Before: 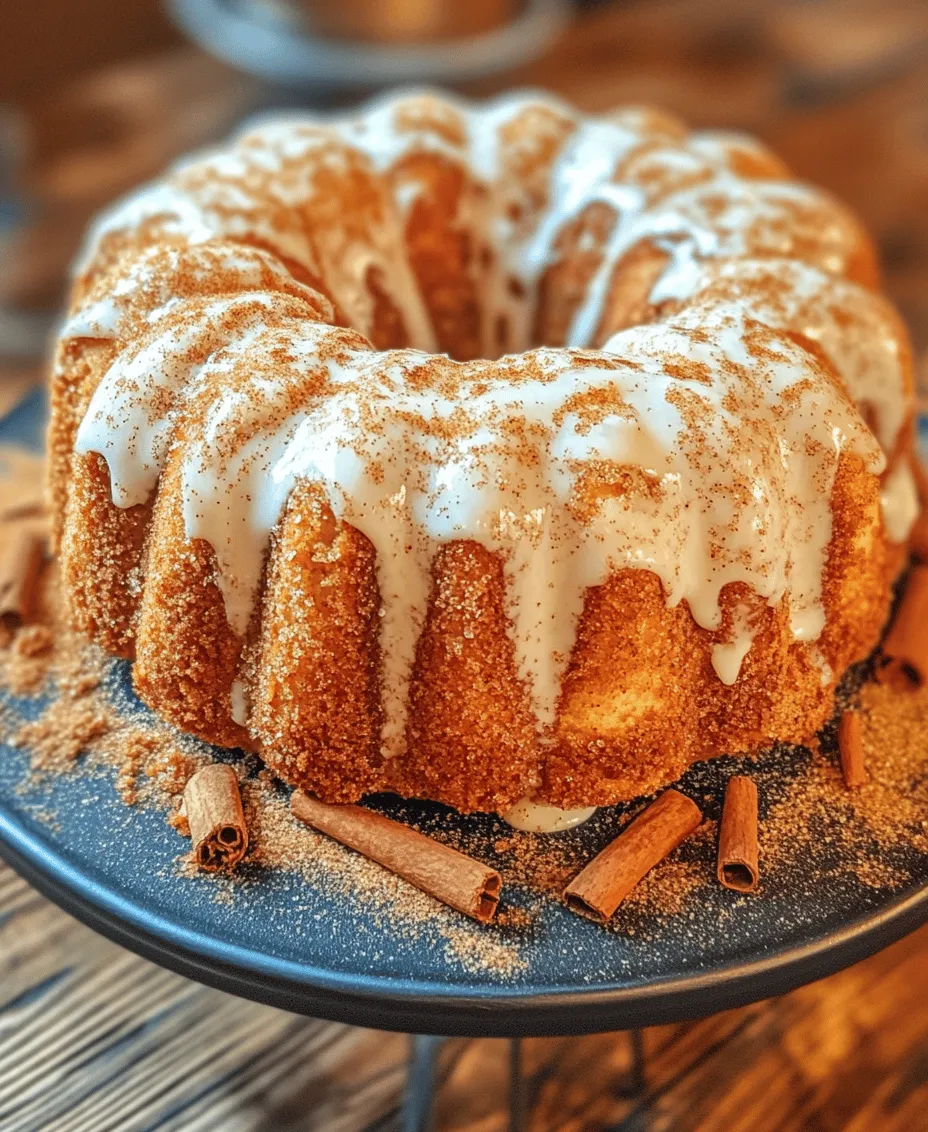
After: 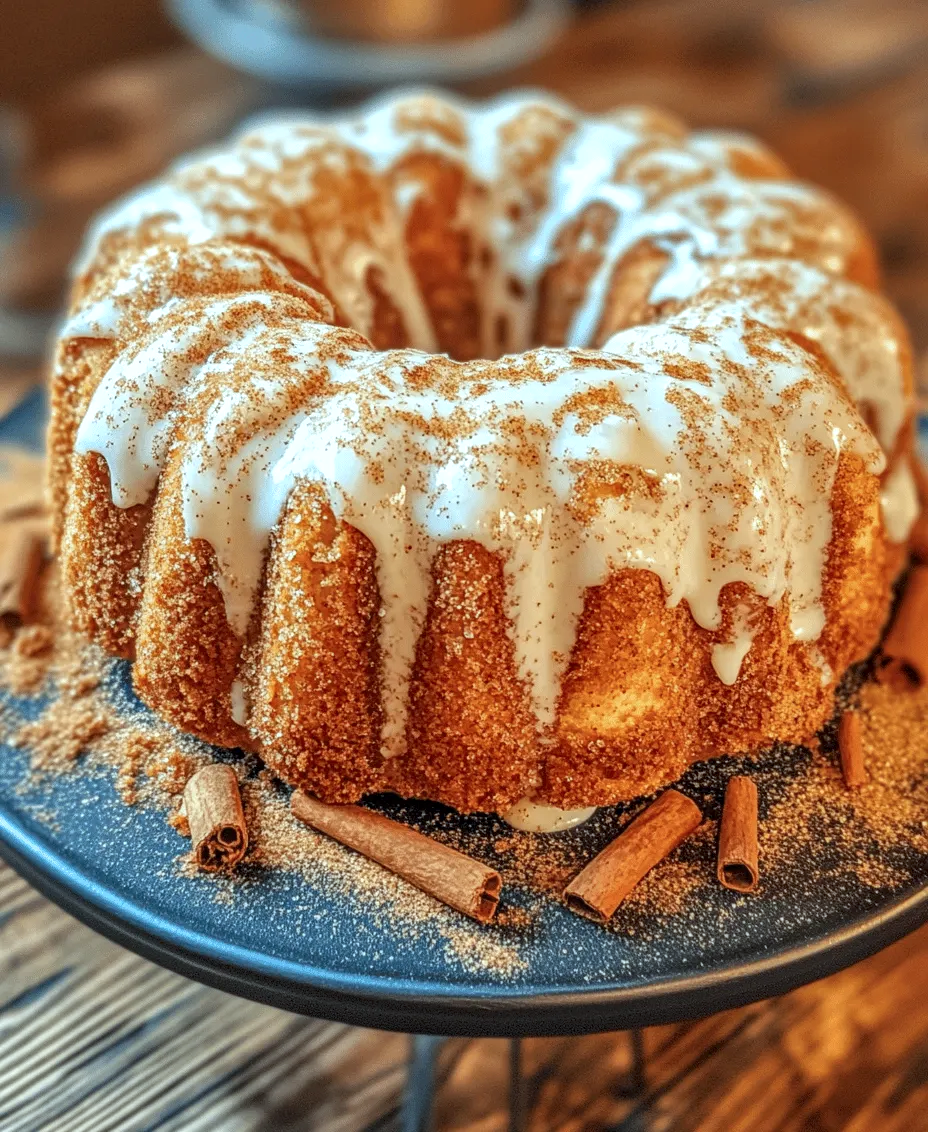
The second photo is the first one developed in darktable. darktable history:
local contrast: on, module defaults
color calibration: illuminant Planckian (black body), adaptation linear Bradford (ICC v4), x 0.361, y 0.366, temperature 4511.61 K, saturation algorithm version 1 (2020)
